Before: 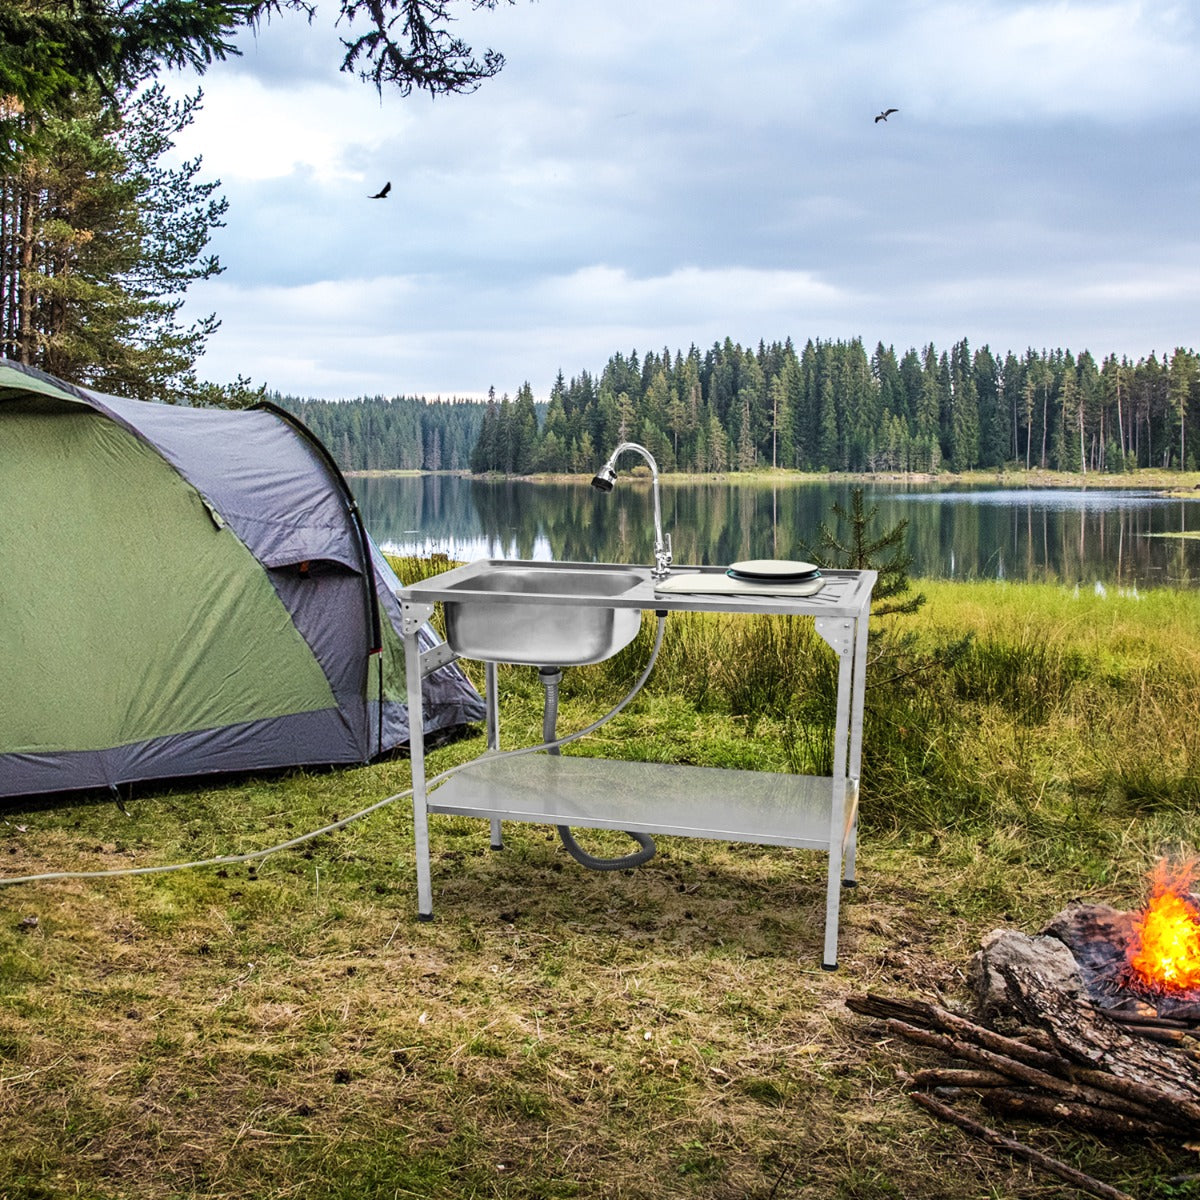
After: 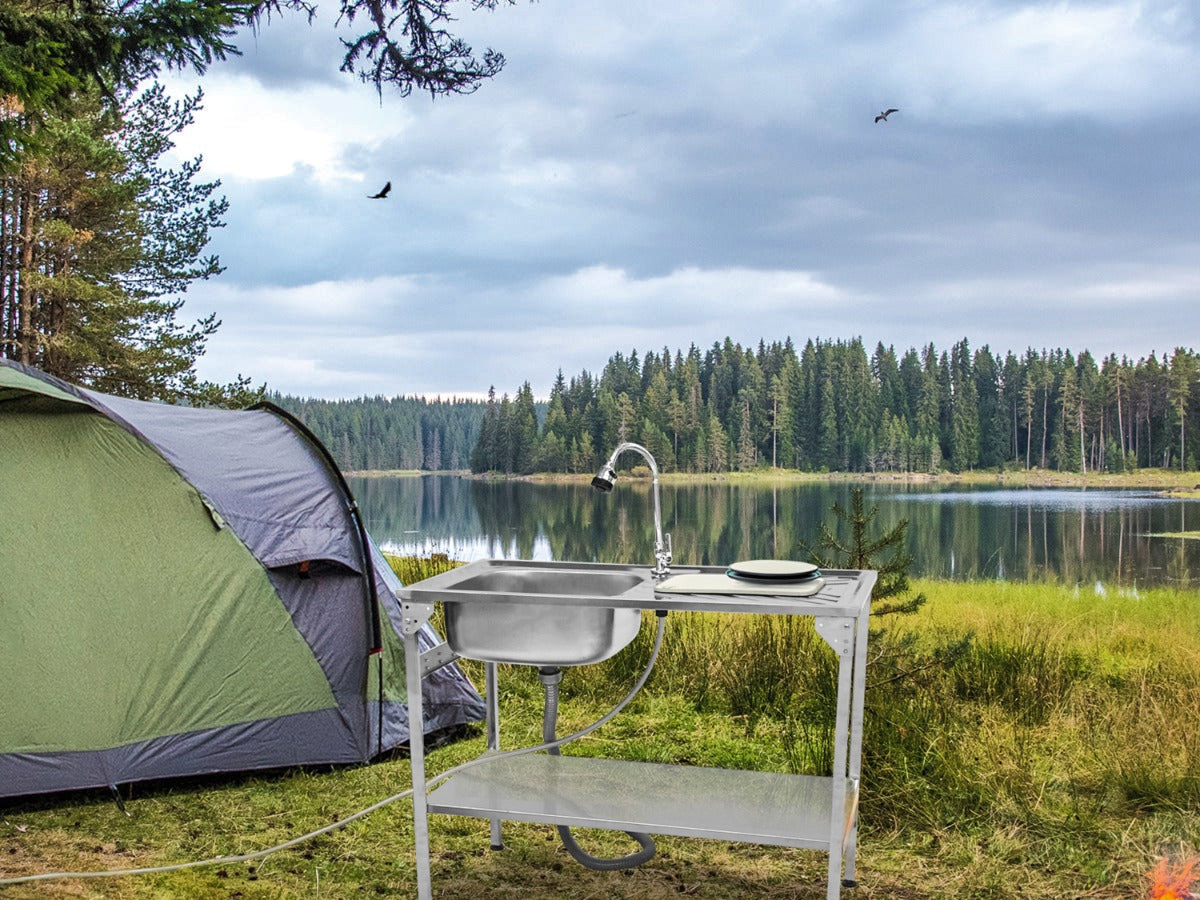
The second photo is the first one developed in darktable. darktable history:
crop: bottom 24.98%
shadows and highlights: on, module defaults
